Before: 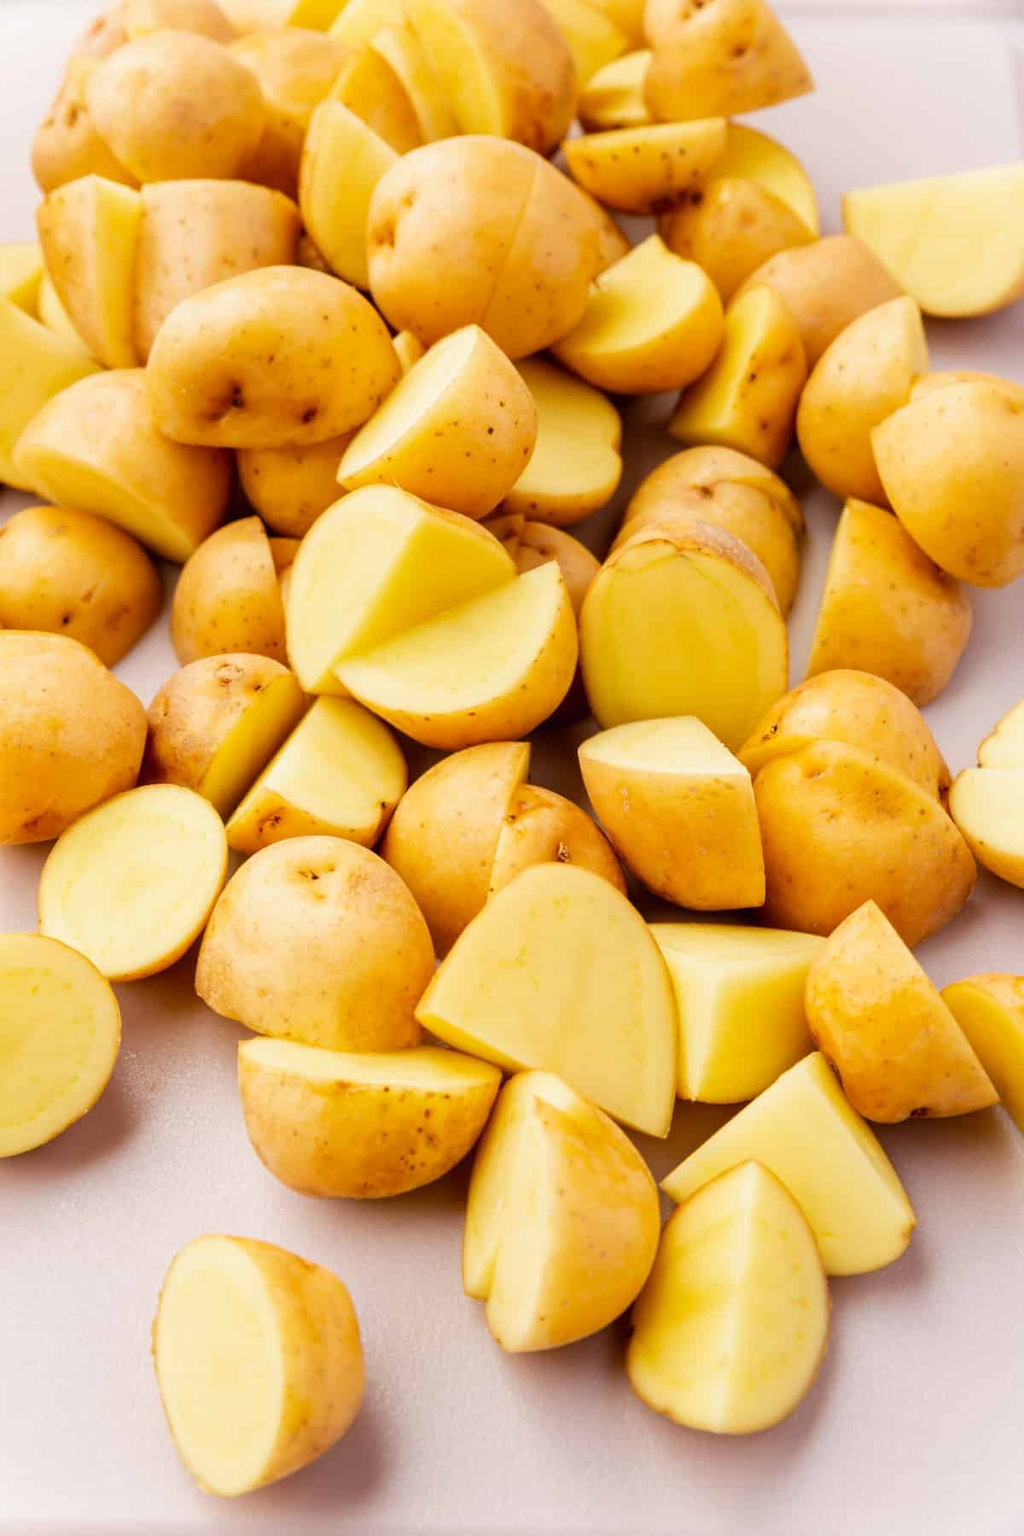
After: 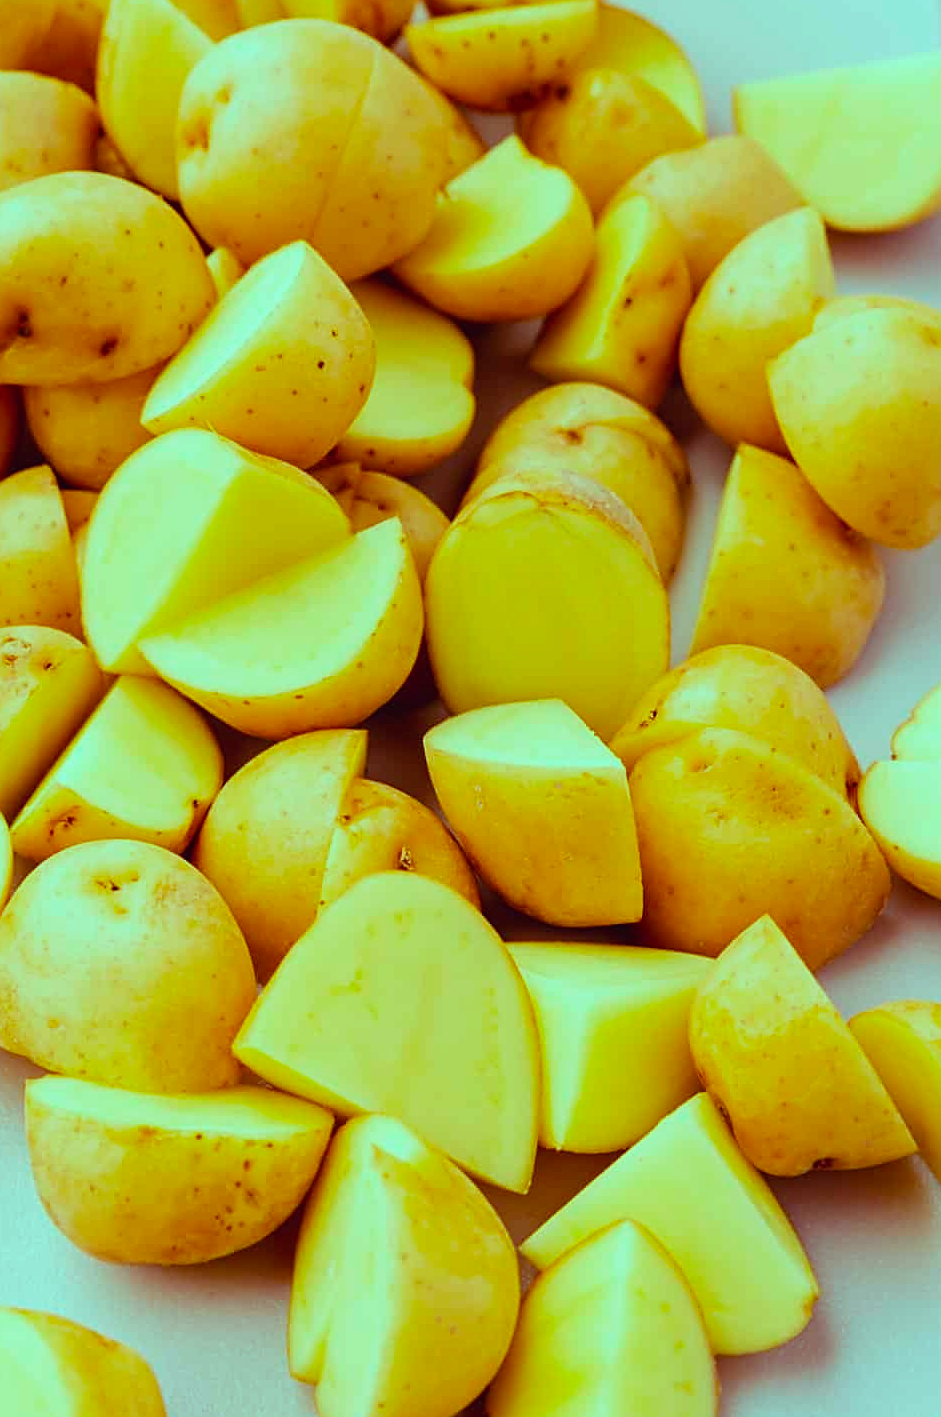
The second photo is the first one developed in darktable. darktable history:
crop and rotate: left 21.188%, top 7.784%, right 0.314%, bottom 13.452%
sharpen: on, module defaults
color balance rgb: power › luminance -7.606%, power › chroma 1.344%, power › hue 330.46°, highlights gain › chroma 7.391%, highlights gain › hue 182.62°, global offset › luminance 0.278%, global offset › hue 169.45°, perceptual saturation grading › global saturation 19.565%, contrast -9.594%
